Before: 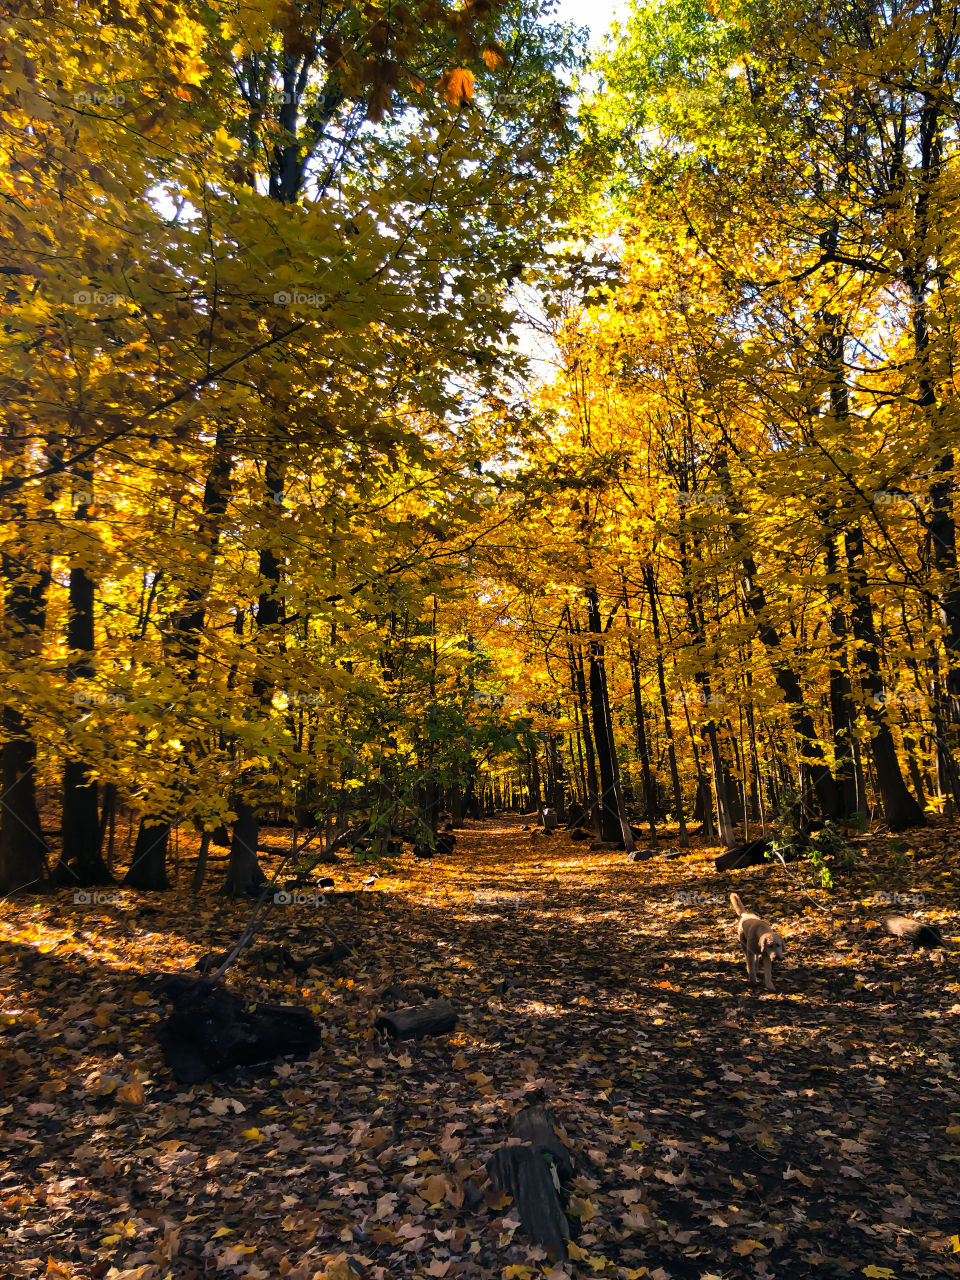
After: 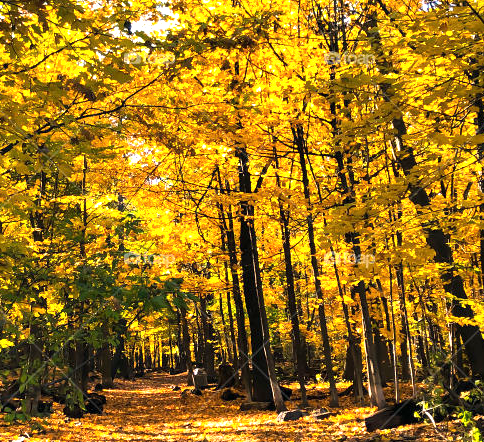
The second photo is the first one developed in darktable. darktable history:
crop: left 36.561%, top 34.424%, right 12.953%, bottom 31.029%
exposure: exposure 1 EV, compensate highlight preservation false
